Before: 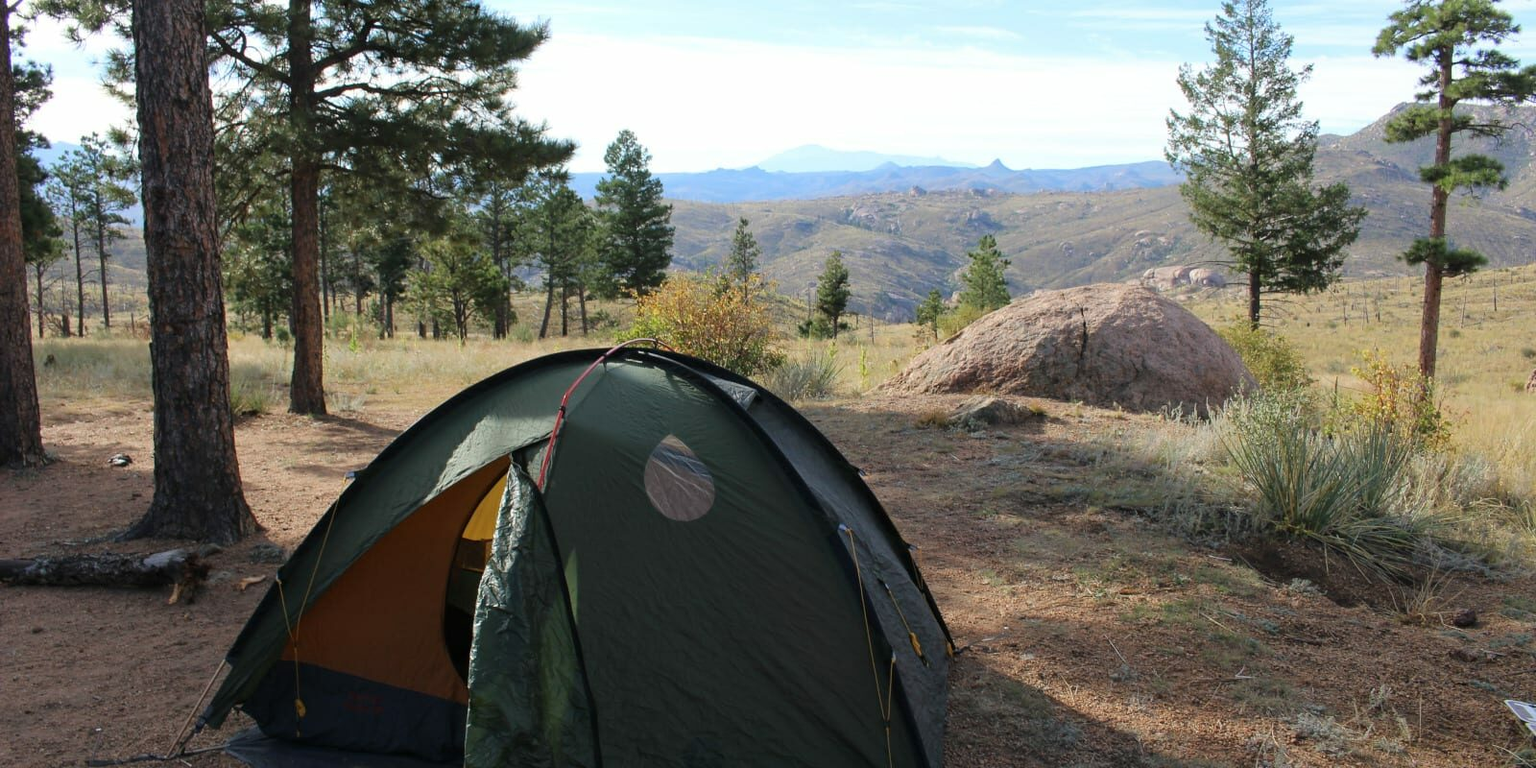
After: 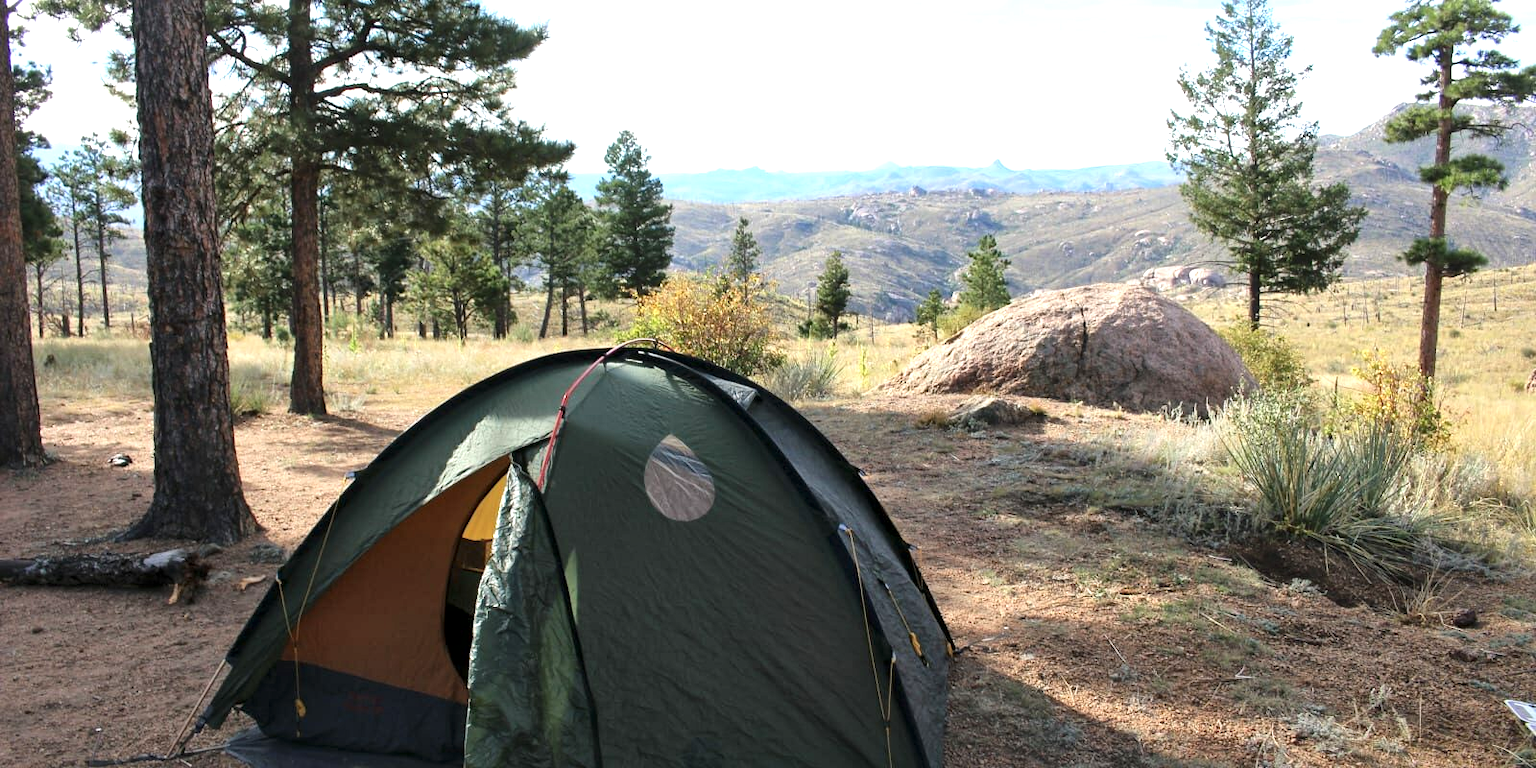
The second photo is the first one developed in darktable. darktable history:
local contrast: mode bilateral grid, contrast 25, coarseness 60, detail 151%, midtone range 0.2
exposure: black level correction -0.002, exposure 0.708 EV, compensate exposure bias true, compensate highlight preservation false
